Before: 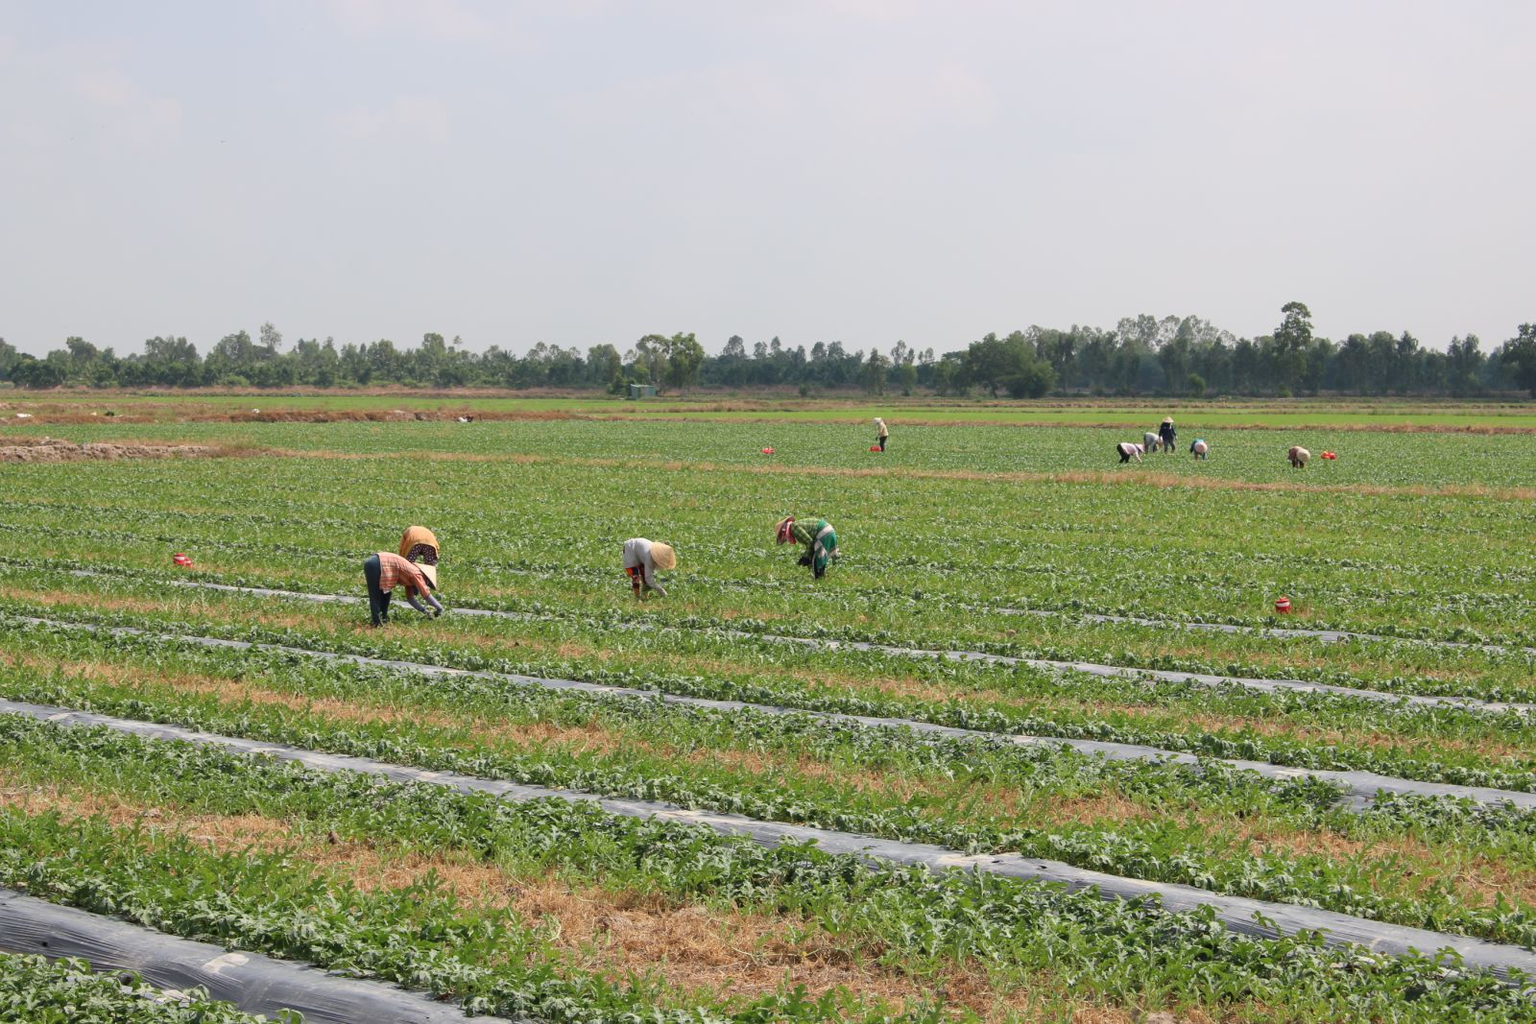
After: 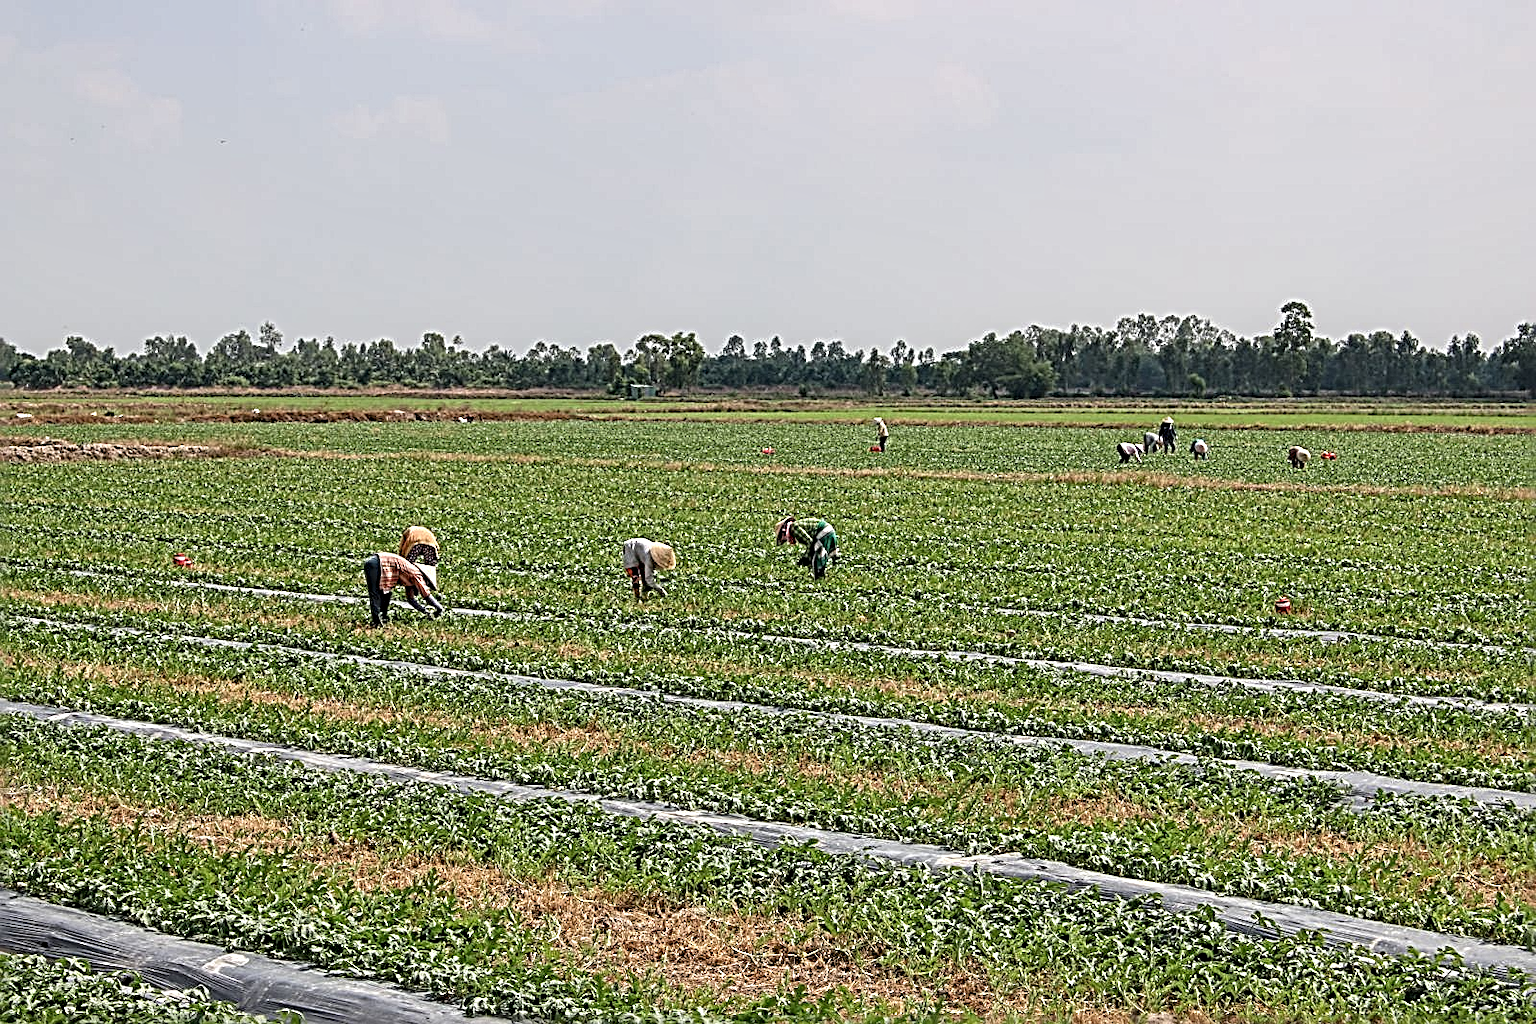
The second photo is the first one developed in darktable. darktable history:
shadows and highlights: shadows 37.27, highlights -28.18, soften with gaussian
sharpen: radius 3.69, amount 0.928
contrast equalizer: y [[0.5, 0.5, 0.5, 0.539, 0.64, 0.611], [0.5 ×6], [0.5 ×6], [0 ×6], [0 ×6]]
local contrast: detail 144%
